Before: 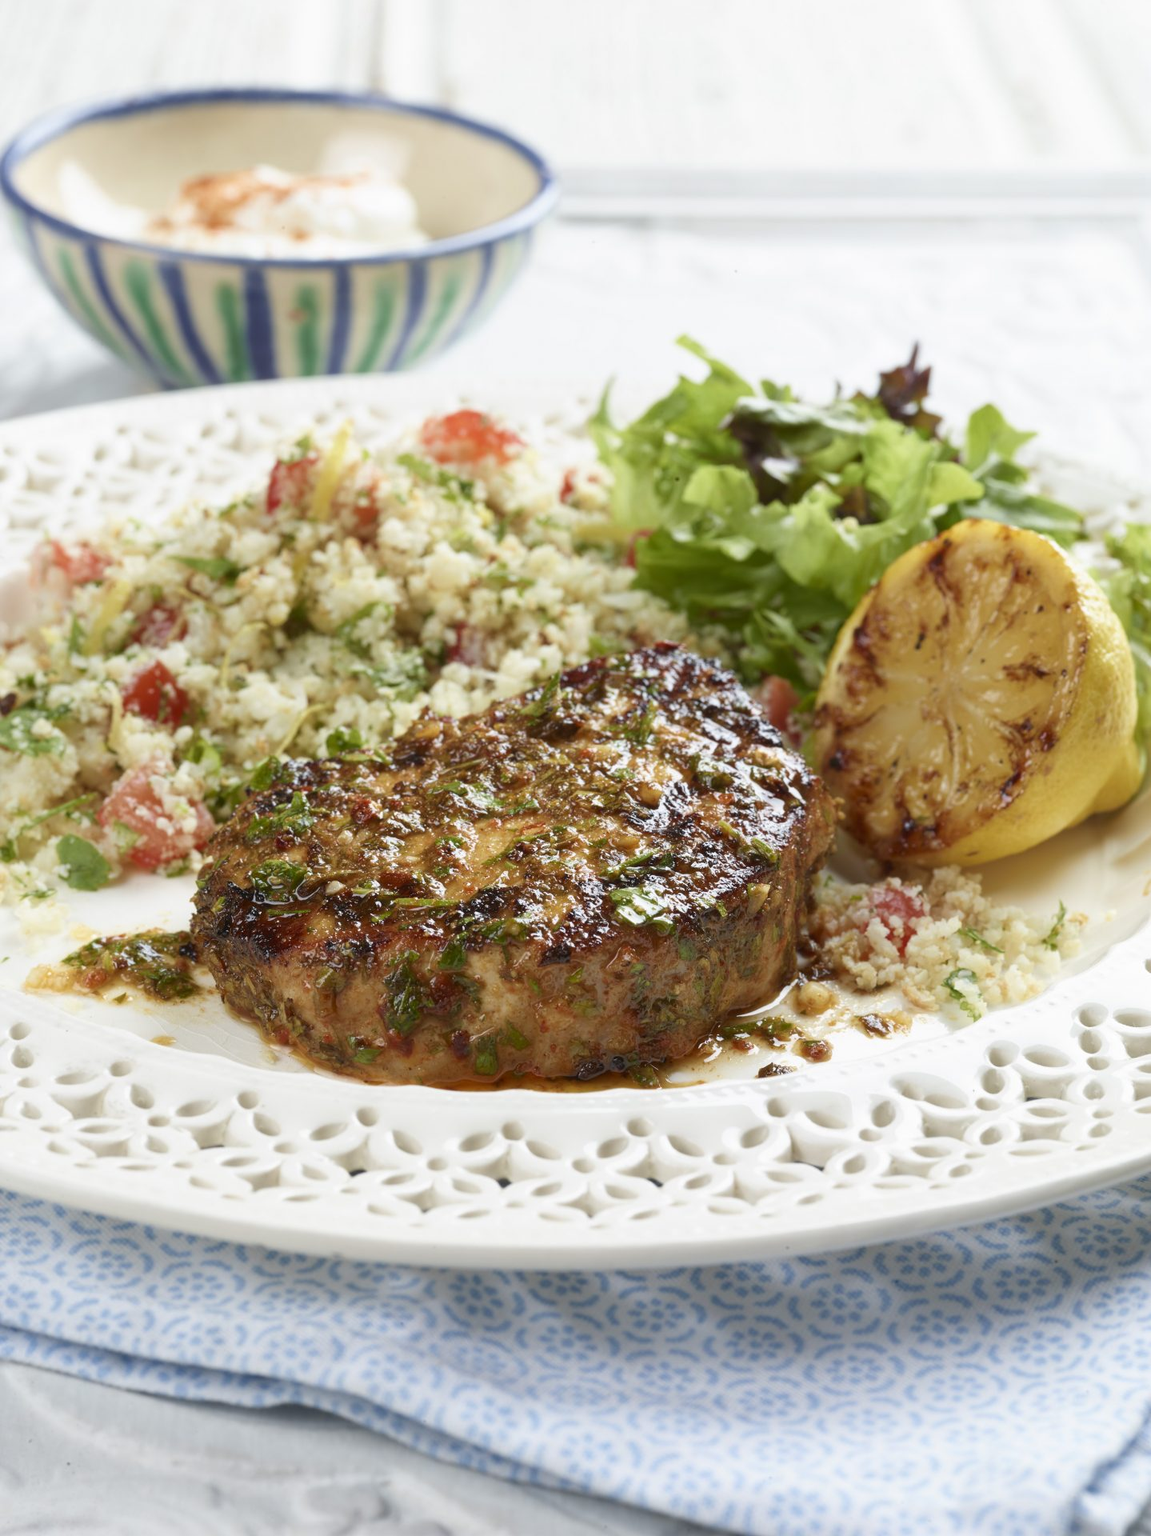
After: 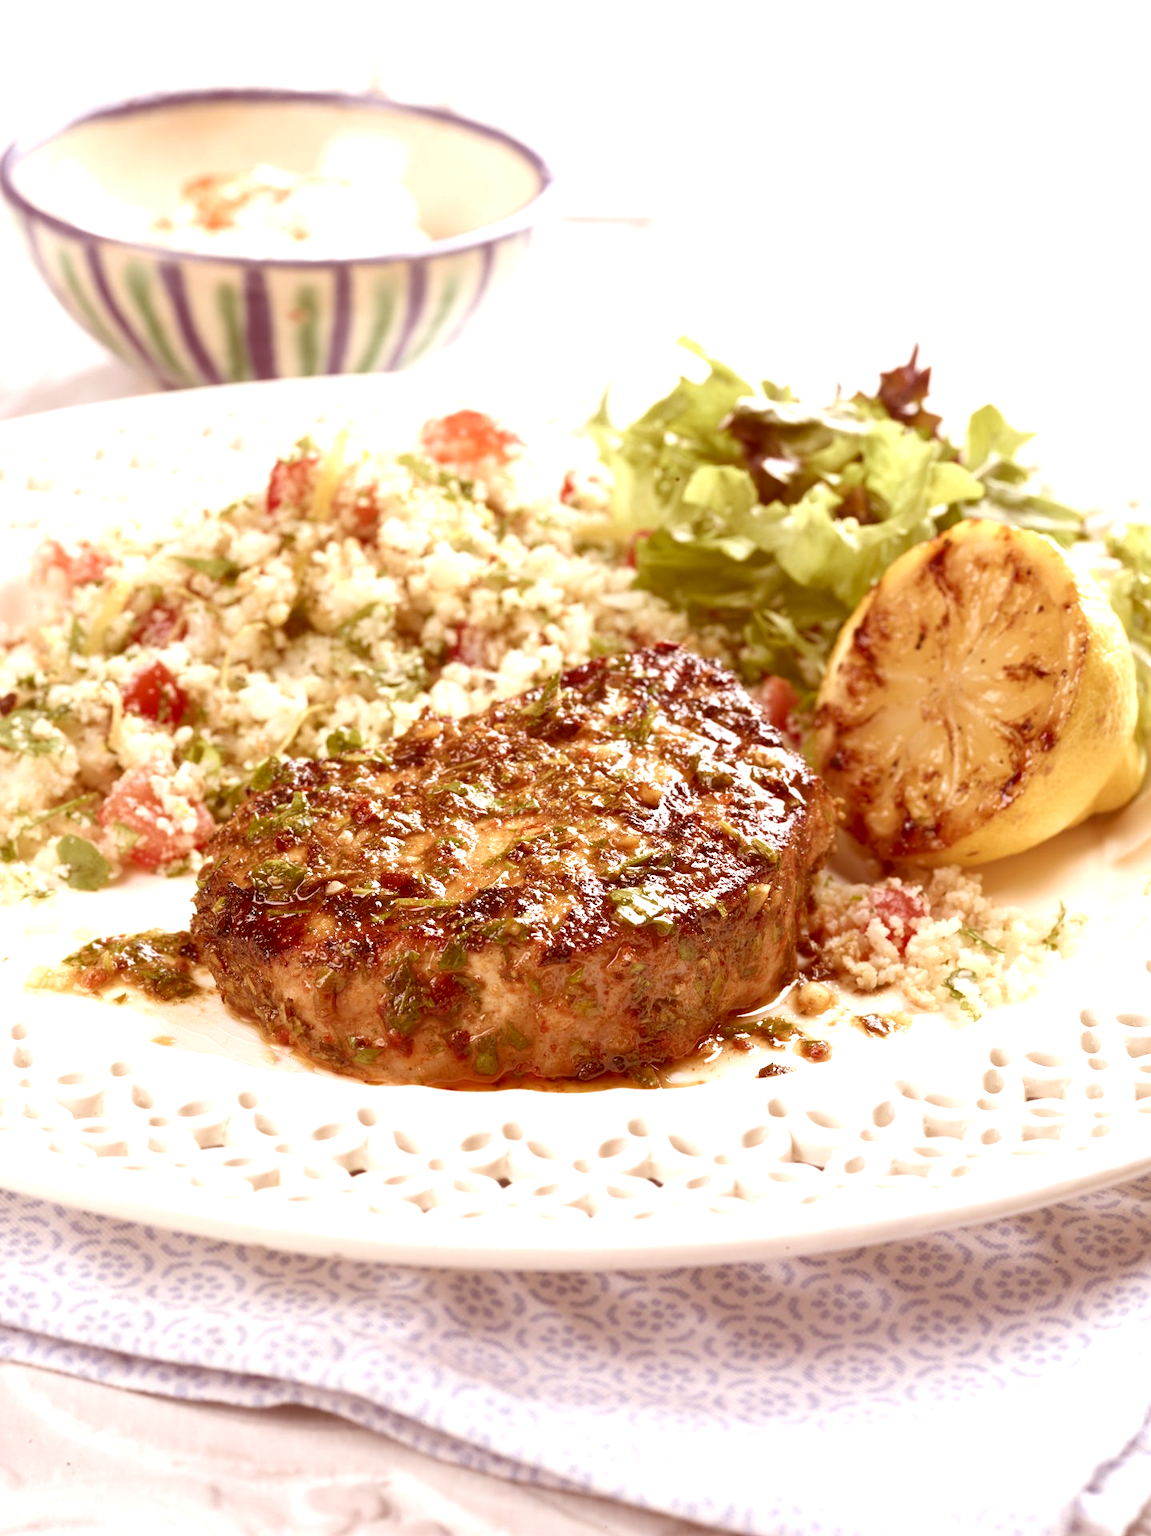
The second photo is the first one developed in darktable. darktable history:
color correction: highlights a* 9.03, highlights b* 8.71, shadows a* 40, shadows b* 40, saturation 0.8
exposure: black level correction 0, exposure 0.7 EV, compensate exposure bias true, compensate highlight preservation false
